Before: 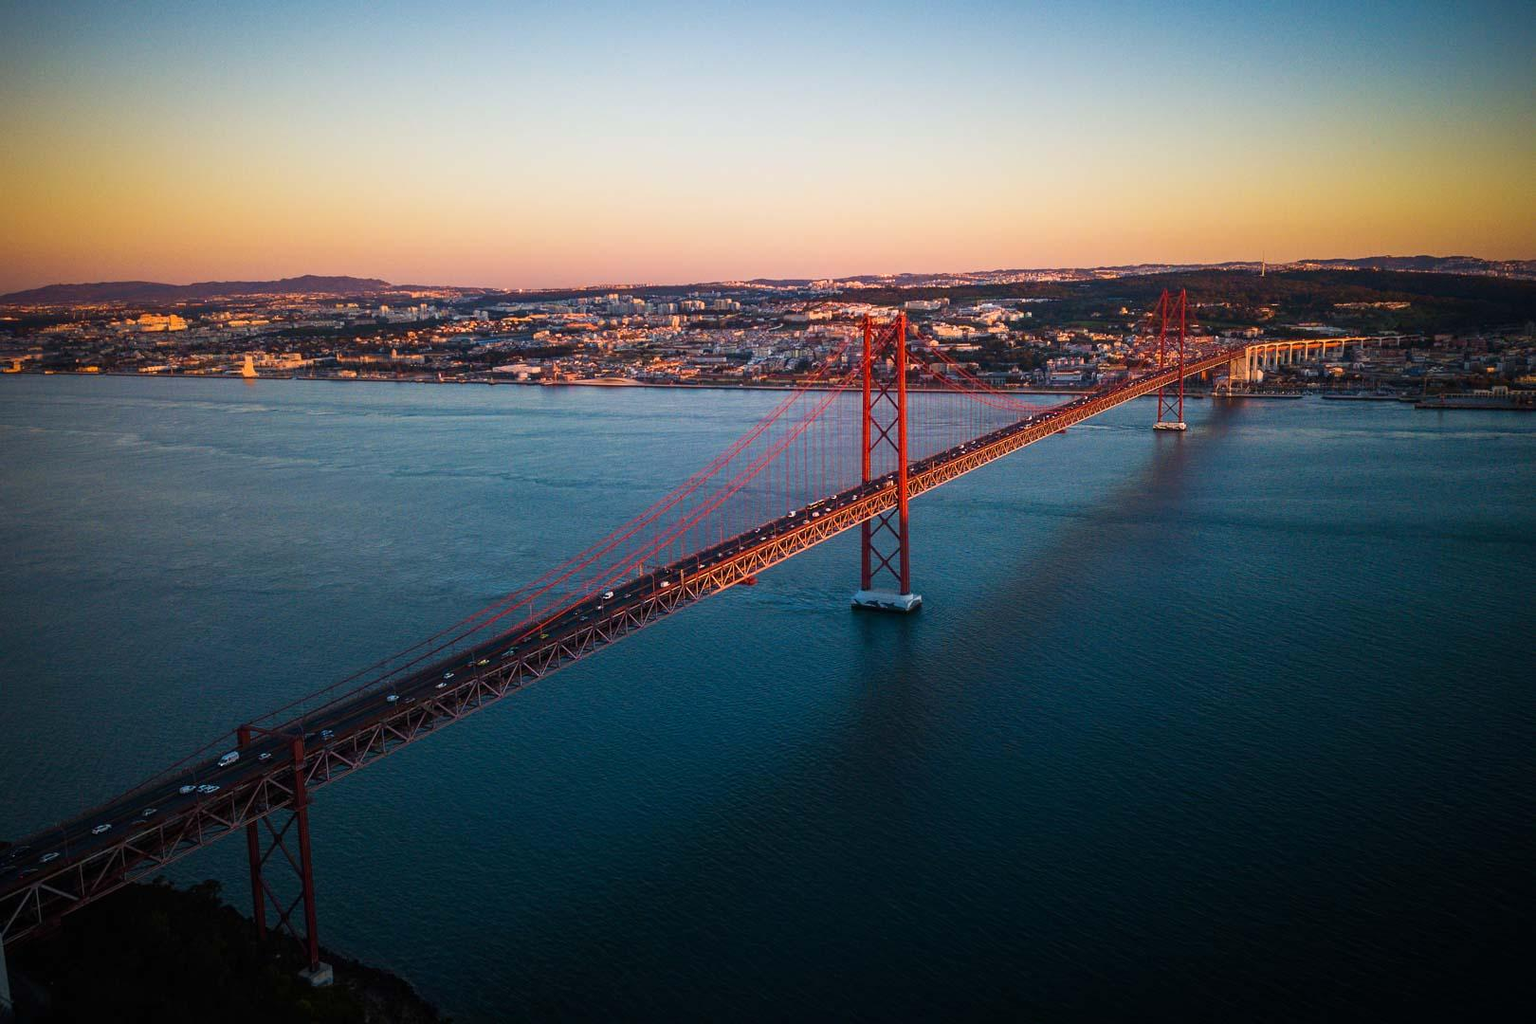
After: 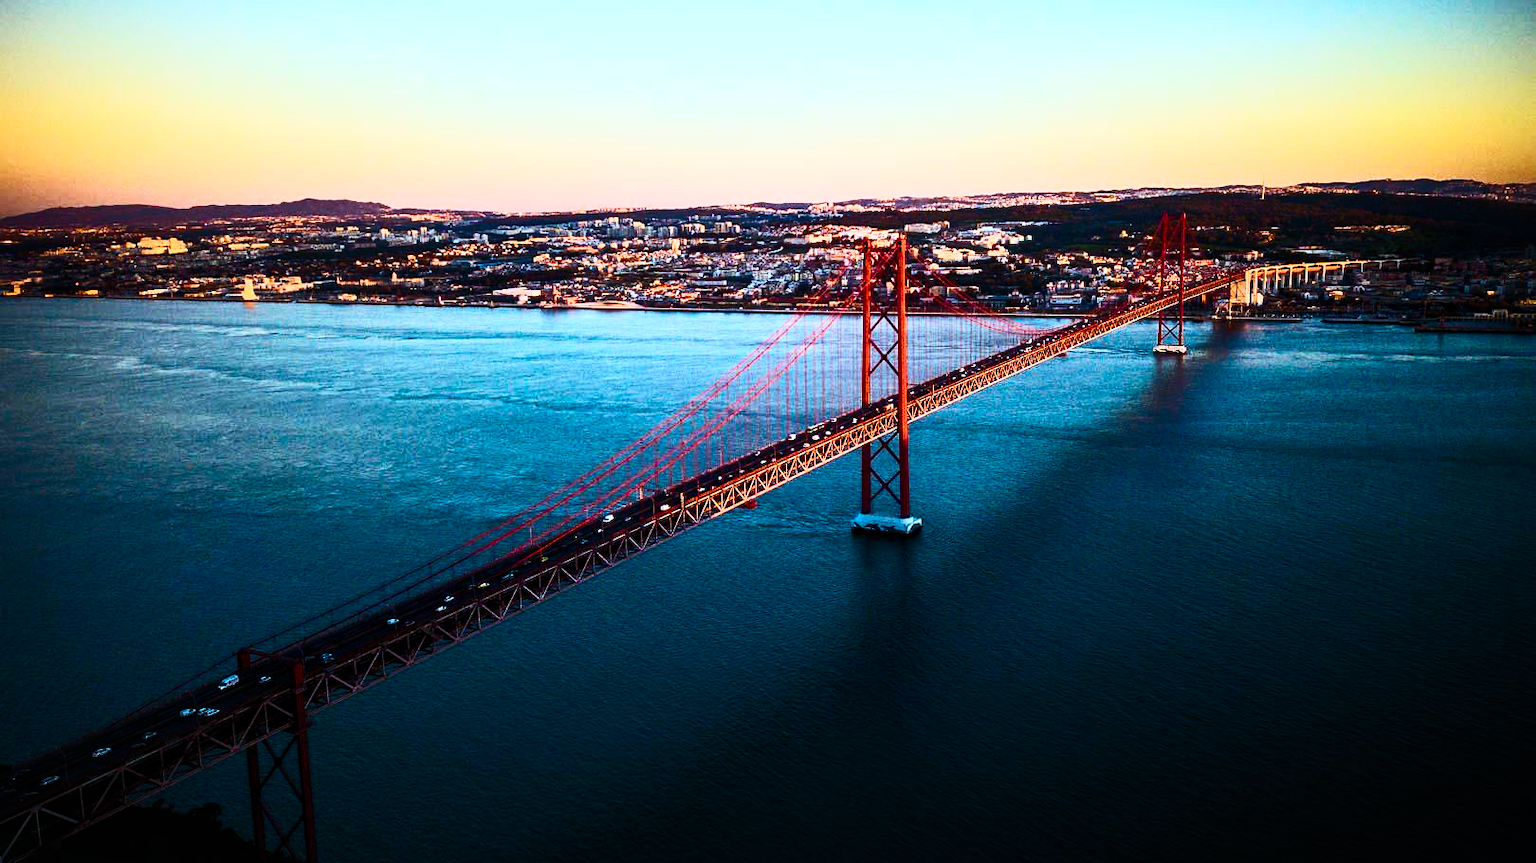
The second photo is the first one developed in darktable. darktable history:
color correction: highlights a* -10.09, highlights b* -10.33
contrast brightness saturation: contrast 0.638, brightness 0.341, saturation 0.142
color balance rgb: shadows lift › hue 86.6°, power › hue 210.3°, linear chroma grading › global chroma 14.638%, perceptual saturation grading › global saturation 20%, perceptual saturation grading › highlights -25.65%, perceptual saturation grading › shadows 24.414%, global vibrance 20%
crop: top 7.589%, bottom 8.015%
local contrast: mode bilateral grid, contrast 21, coarseness 50, detail 120%, midtone range 0.2
tone equalizer: -8 EV -0.378 EV, -7 EV -0.366 EV, -6 EV -0.345 EV, -5 EV -0.251 EV, -3 EV 0.213 EV, -2 EV 0.318 EV, -1 EV 0.382 EV, +0 EV 0.403 EV, edges refinement/feathering 500, mask exposure compensation -1.57 EV, preserve details no
filmic rgb: black relative exposure -7.65 EV, white relative exposure 4.56 EV, hardness 3.61
